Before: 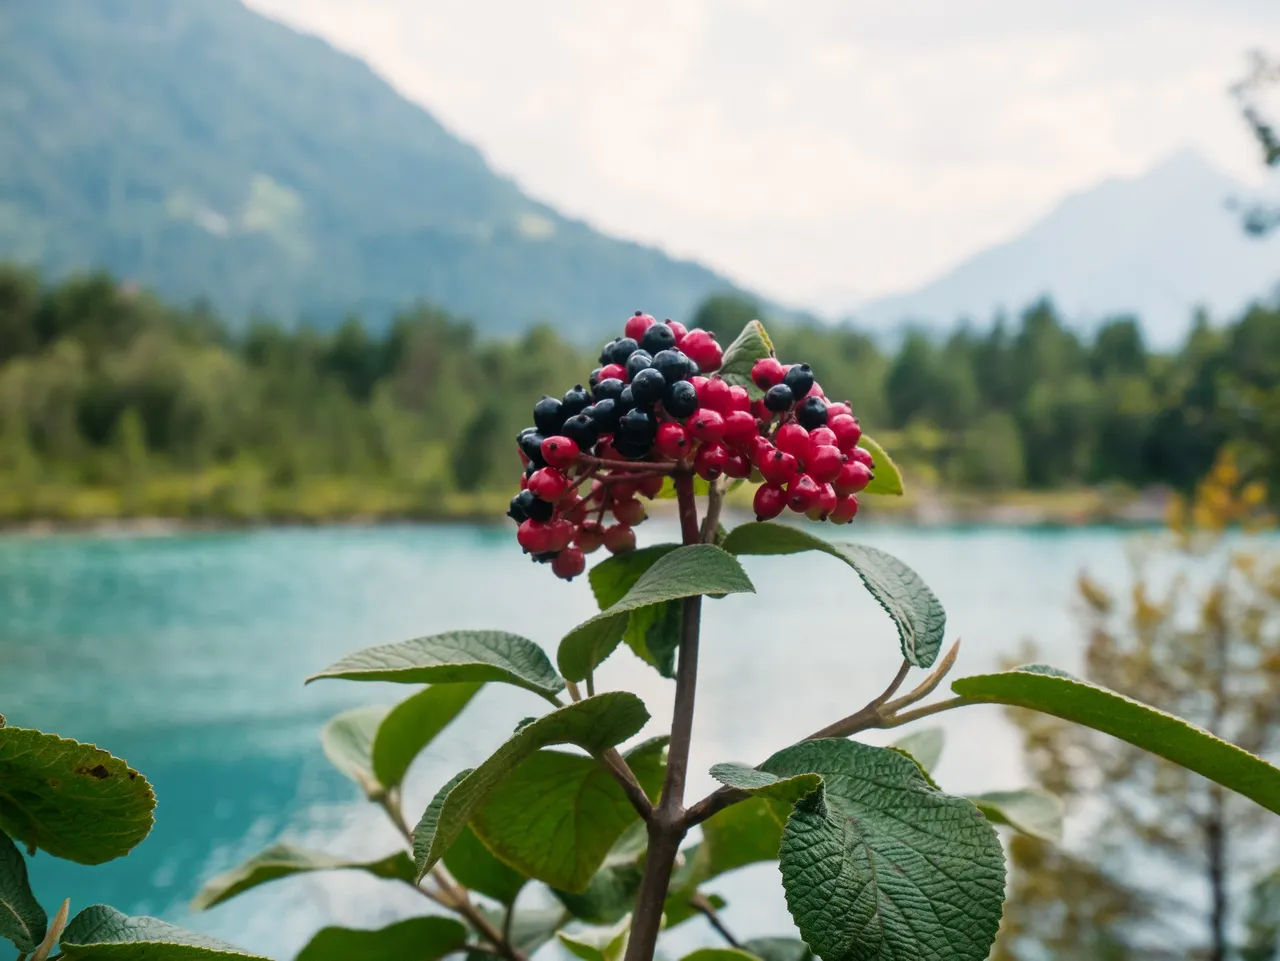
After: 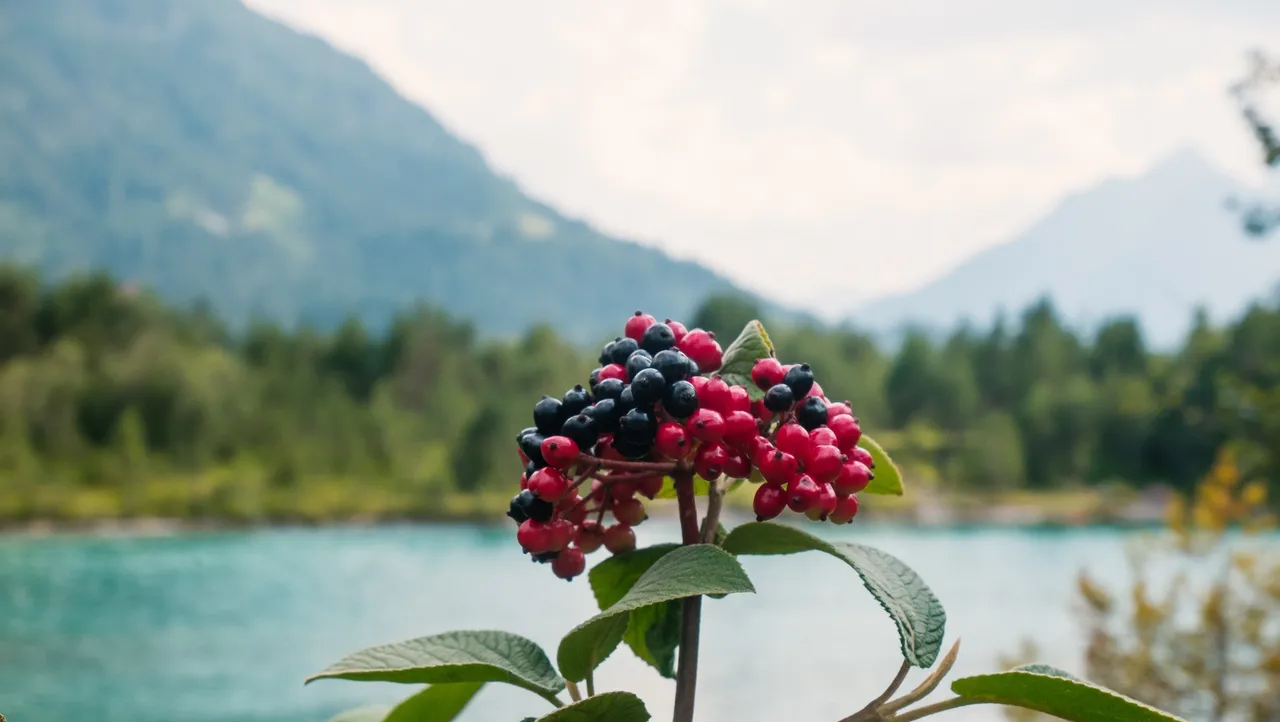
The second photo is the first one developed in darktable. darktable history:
levels: black 0.068%
crop: bottom 24.861%
